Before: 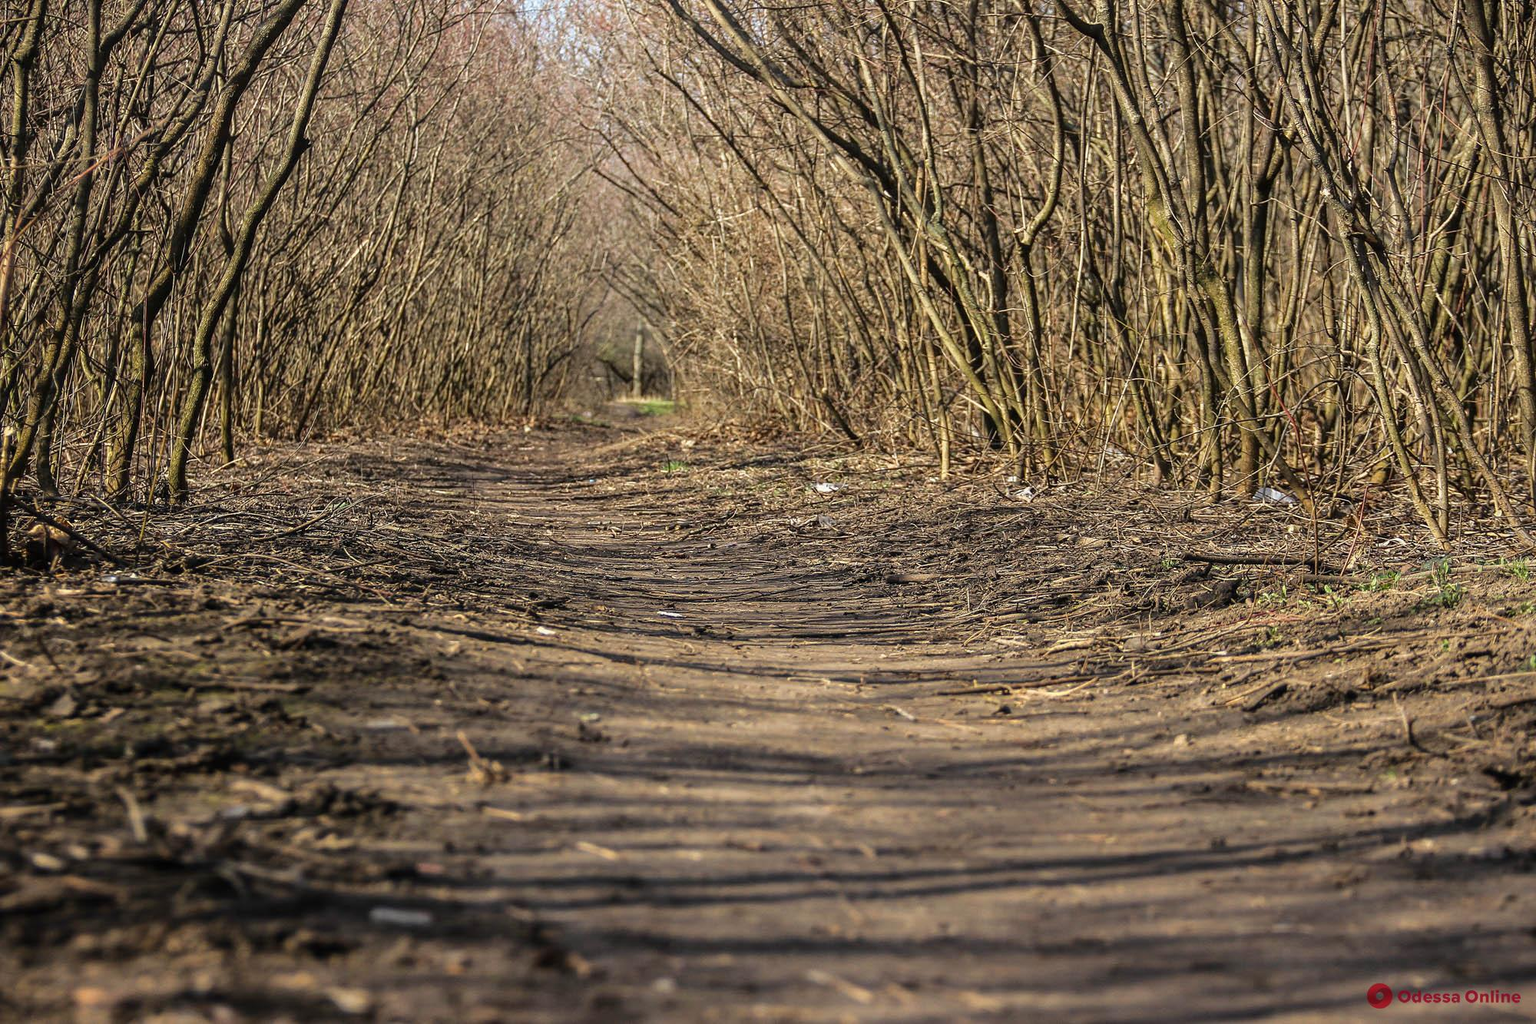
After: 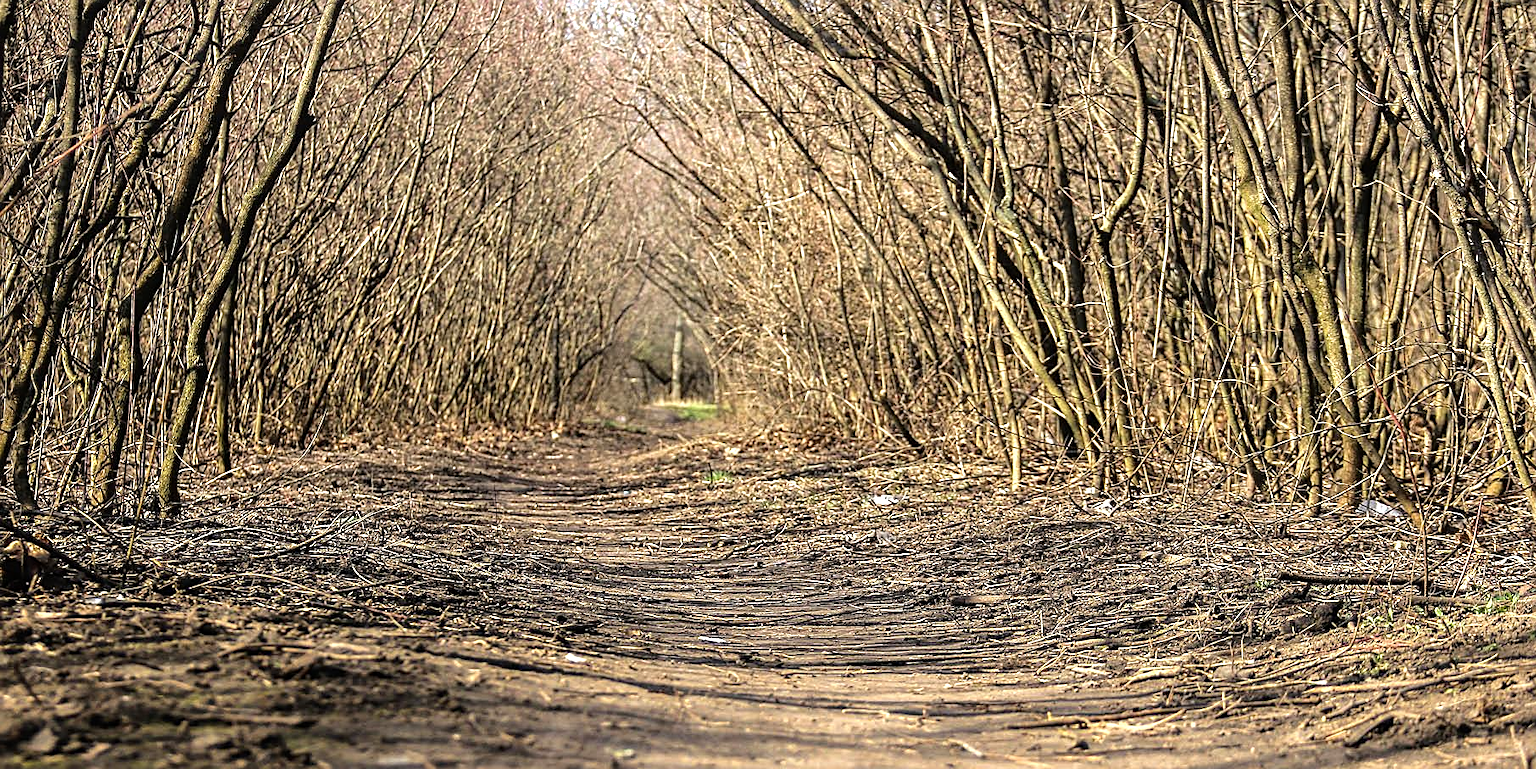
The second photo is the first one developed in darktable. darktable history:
tone equalizer: -8 EV -0.786 EV, -7 EV -0.682 EV, -6 EV -0.633 EV, -5 EV -0.373 EV, -3 EV 0.374 EV, -2 EV 0.6 EV, -1 EV 0.692 EV, +0 EV 0.759 EV
crop: left 1.606%, top 3.442%, right 7.781%, bottom 28.429%
sharpen: on, module defaults
